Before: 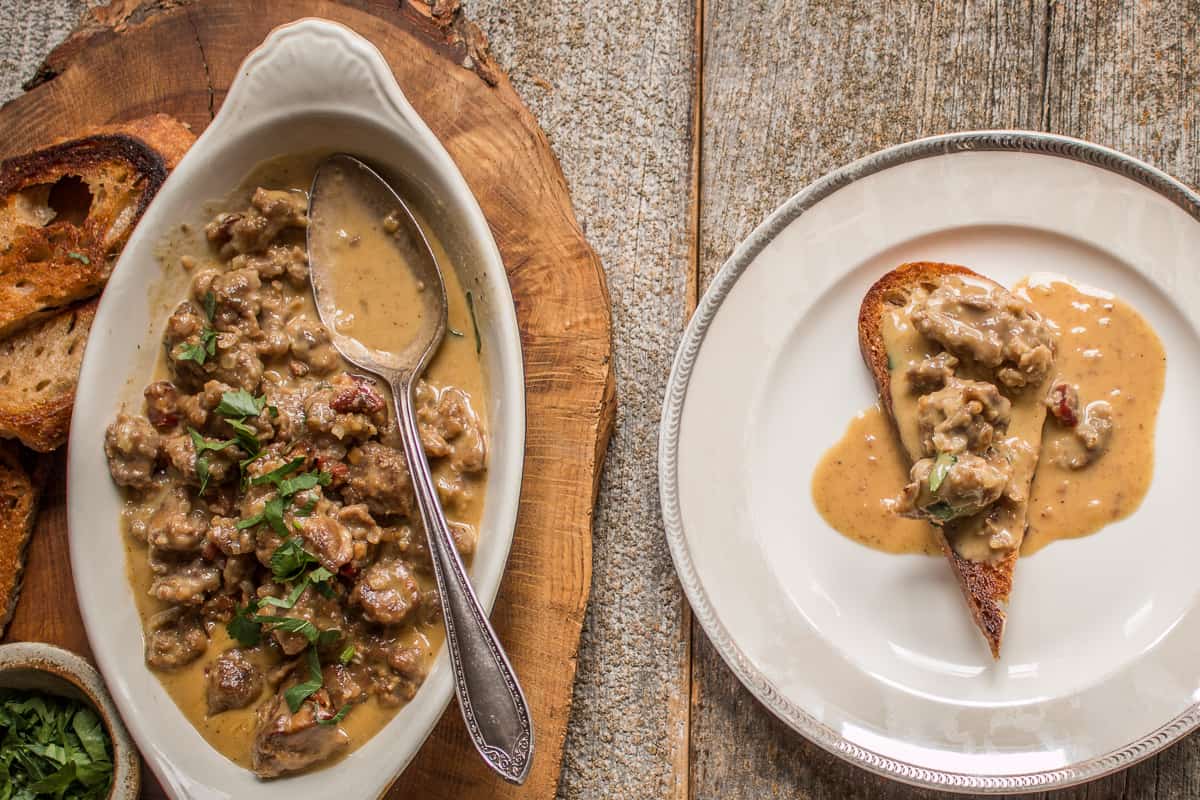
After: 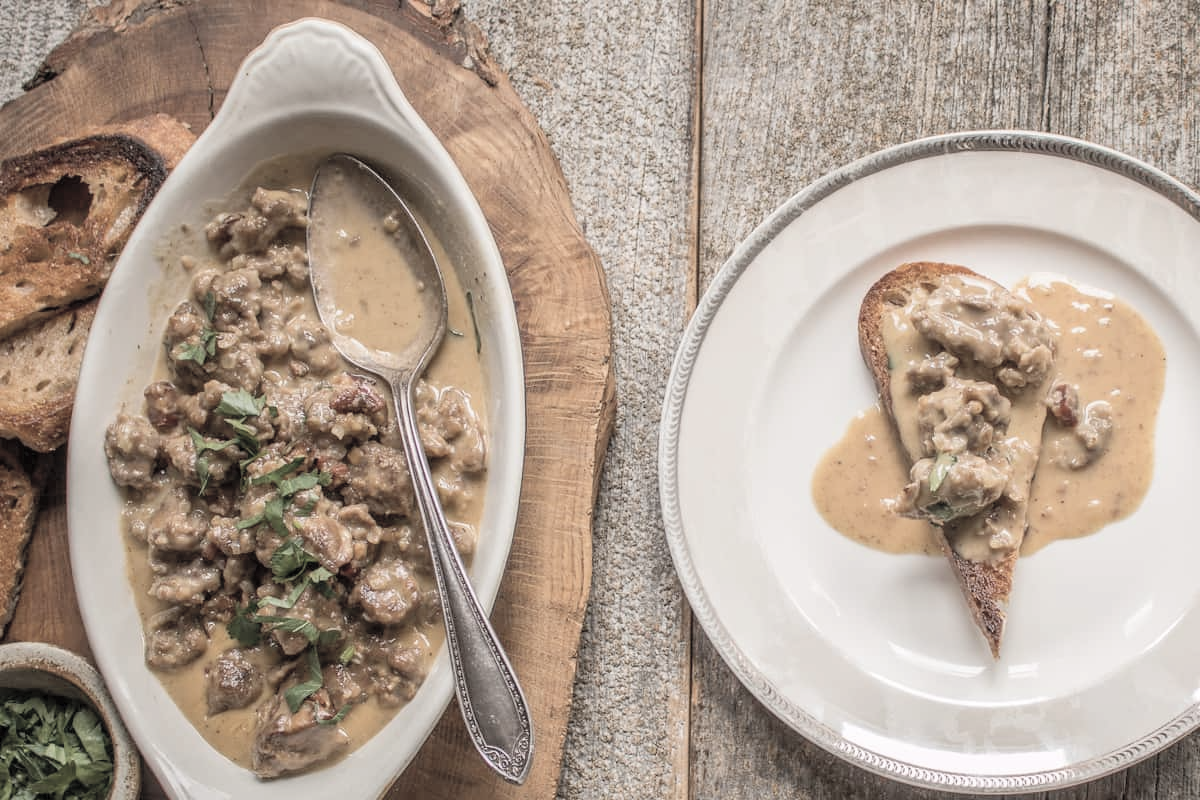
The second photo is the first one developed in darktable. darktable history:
contrast brightness saturation: brightness 0.181, saturation -0.498
